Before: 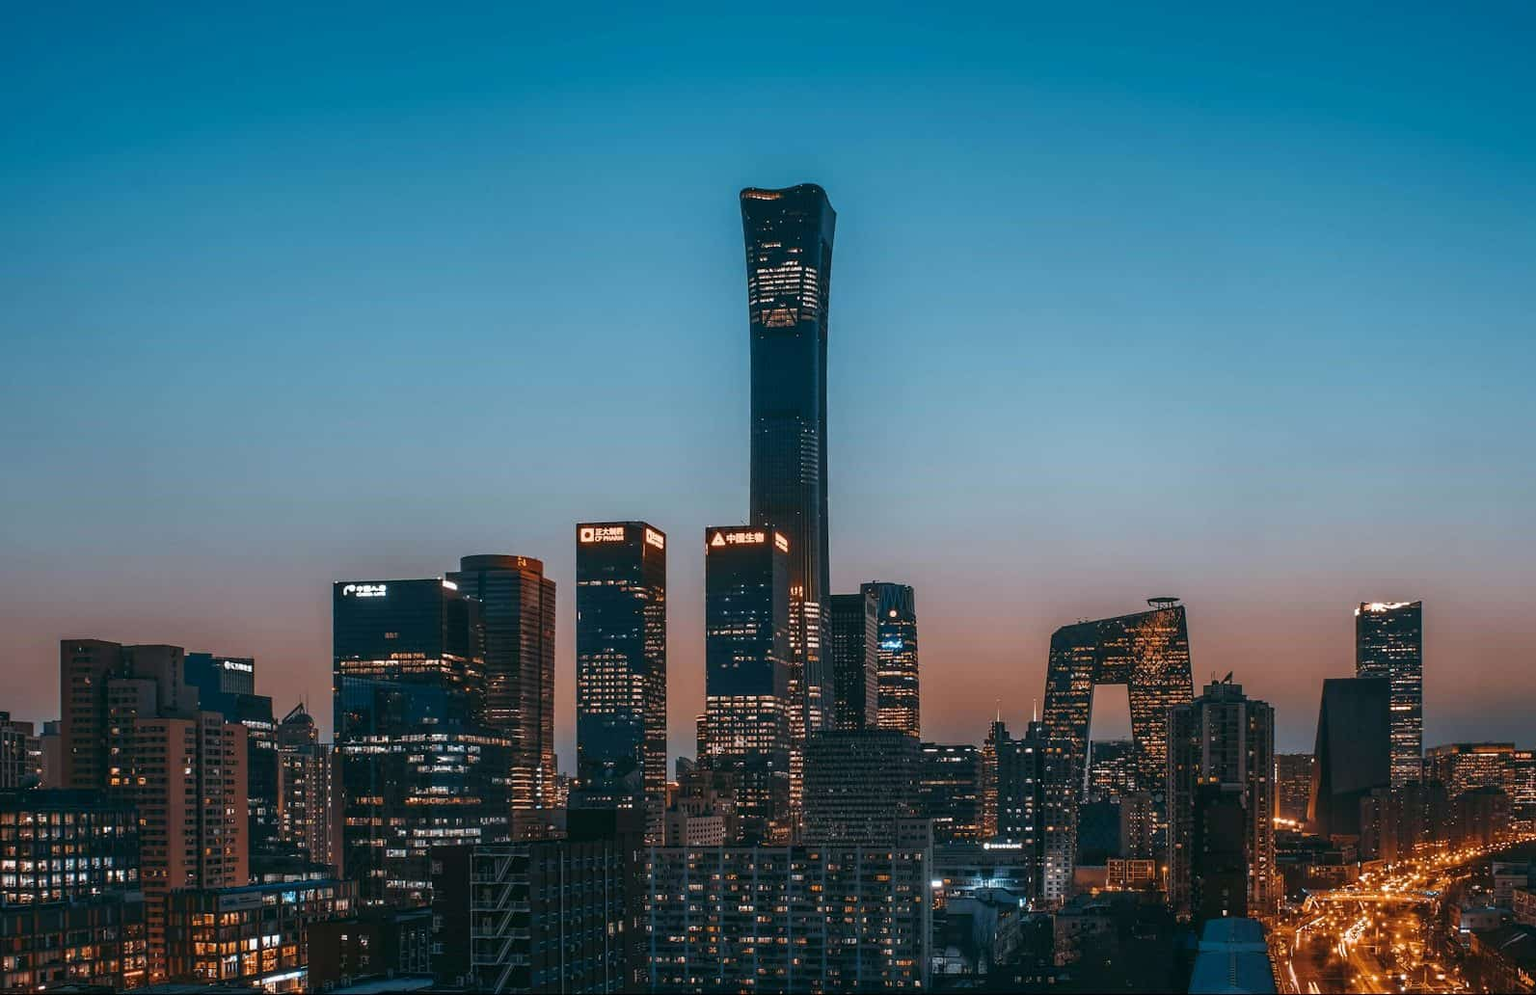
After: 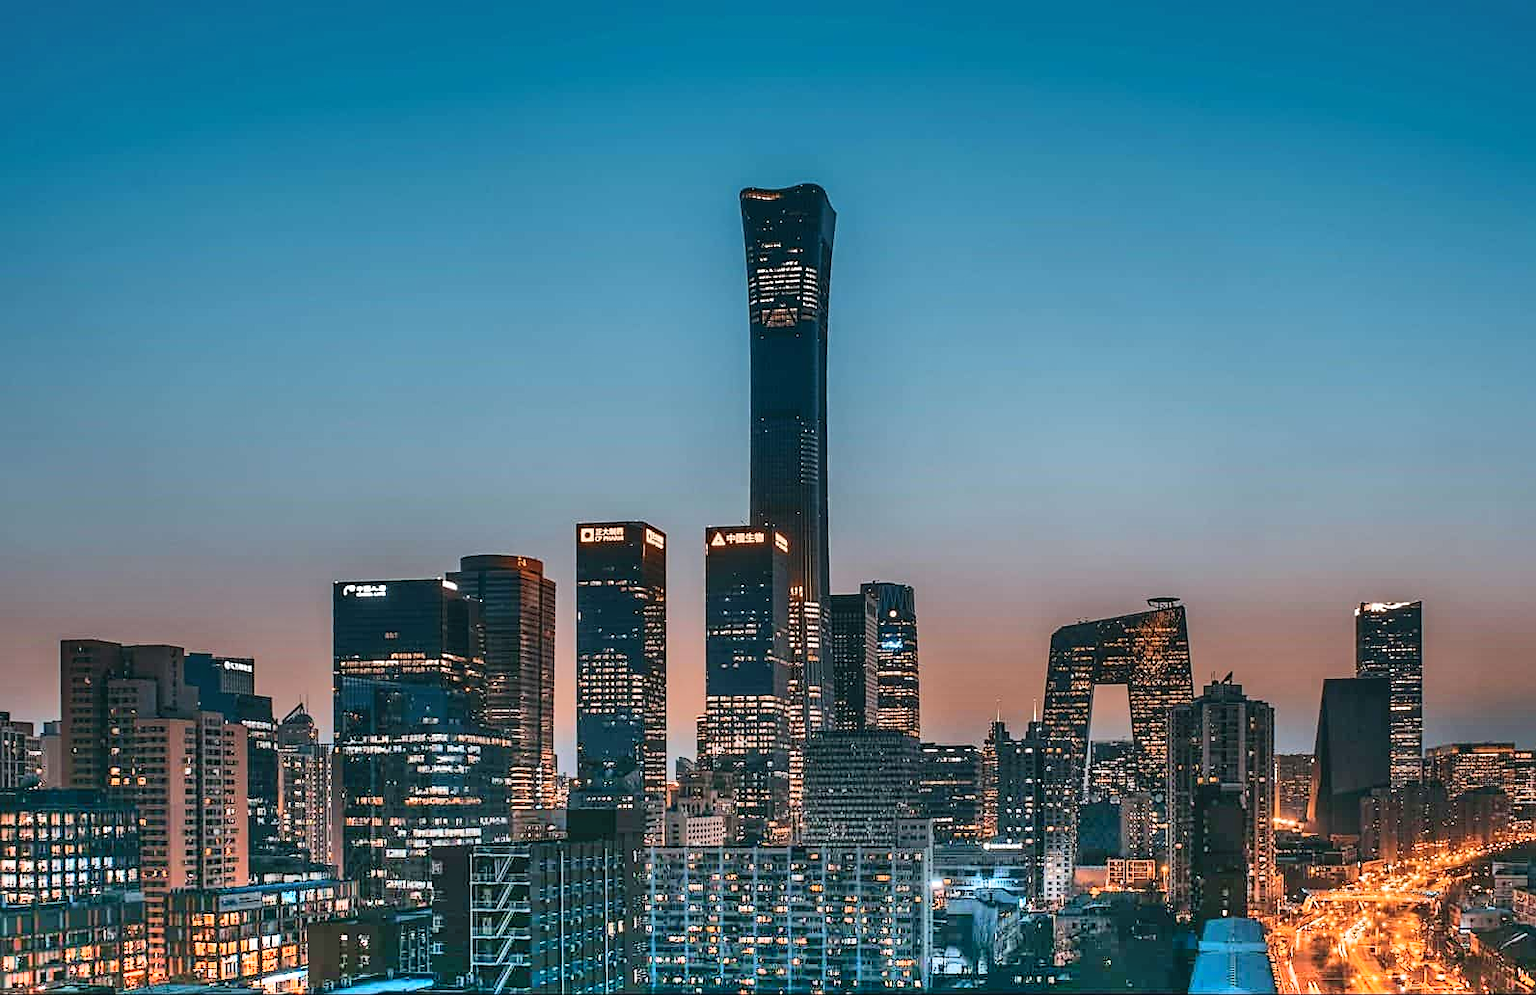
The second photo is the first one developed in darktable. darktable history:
rotate and perspective: automatic cropping original format, crop left 0, crop top 0
sharpen: on, module defaults
shadows and highlights: shadows 75, highlights -25, soften with gaussian
